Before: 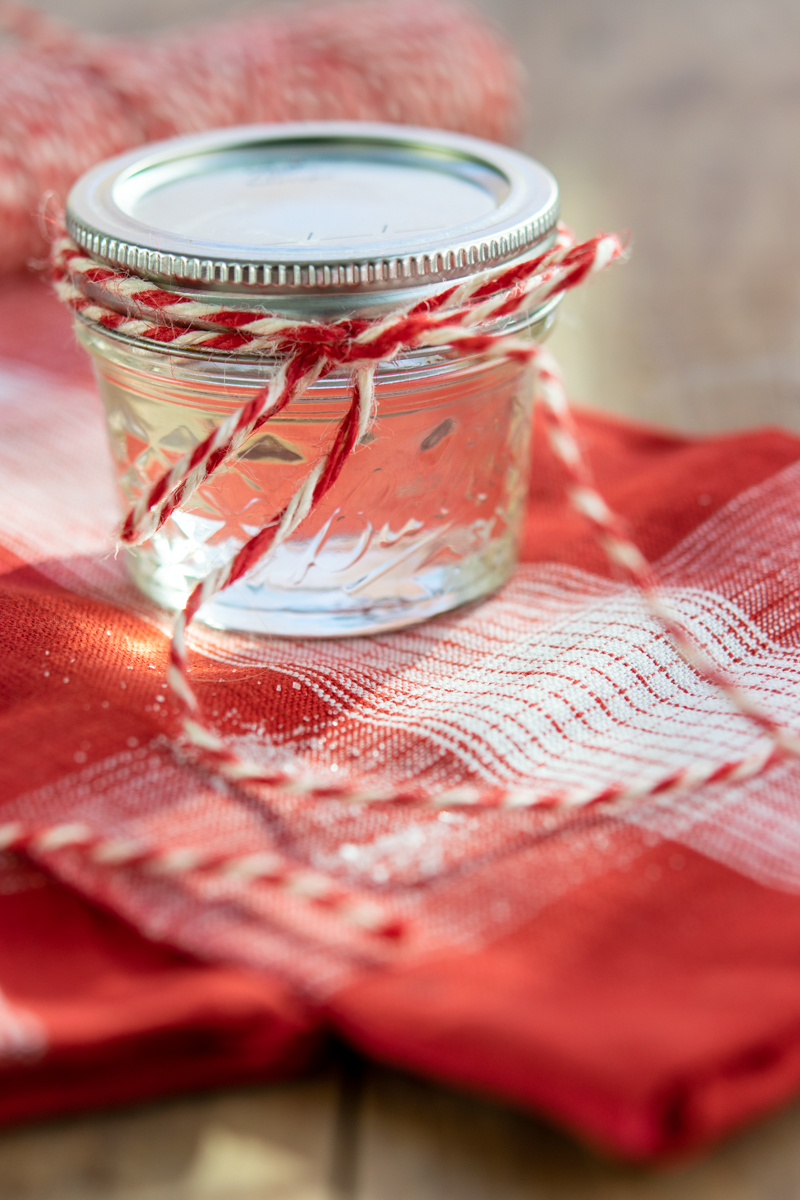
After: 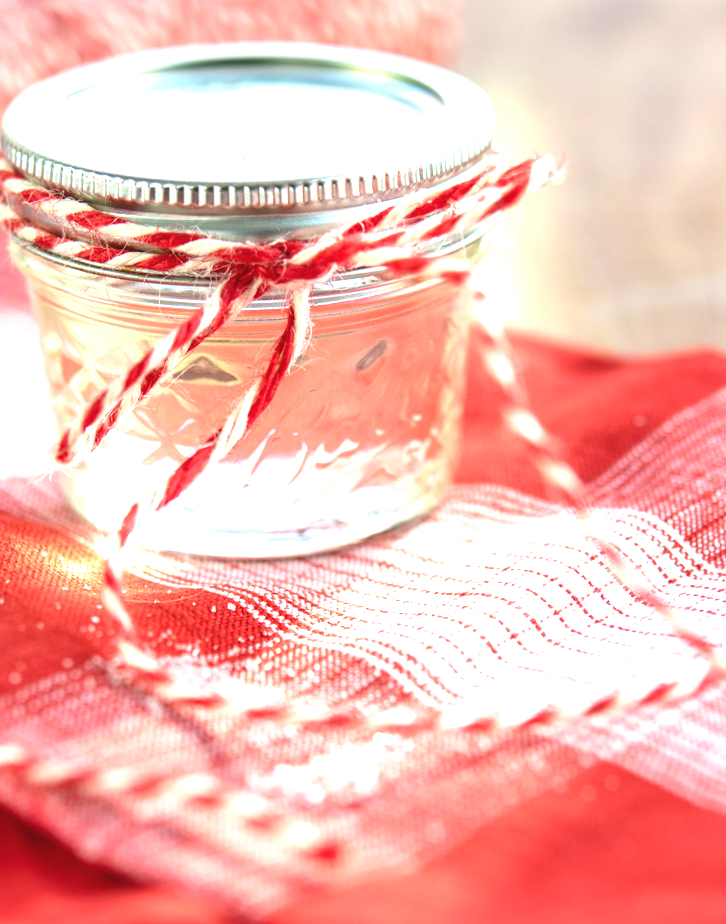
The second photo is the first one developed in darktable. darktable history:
crop: left 8.155%, top 6.611%, bottom 15.385%
exposure: black level correction -0.002, exposure 1.115 EV, compensate highlight preservation false
